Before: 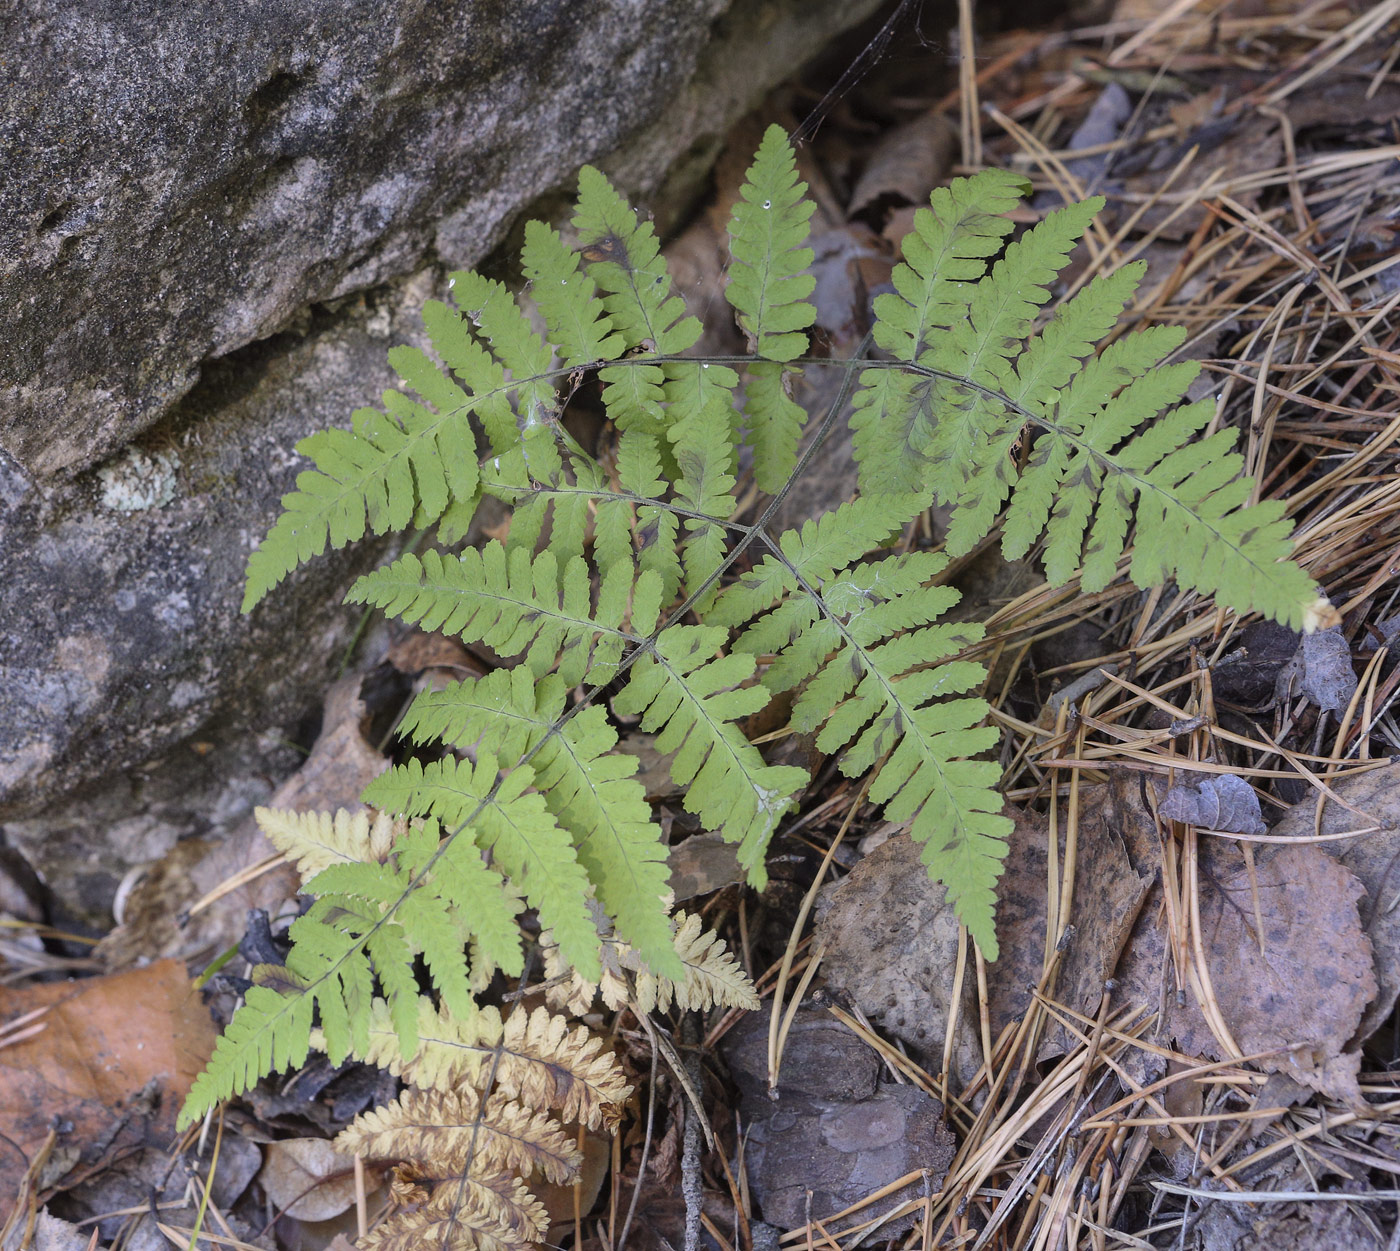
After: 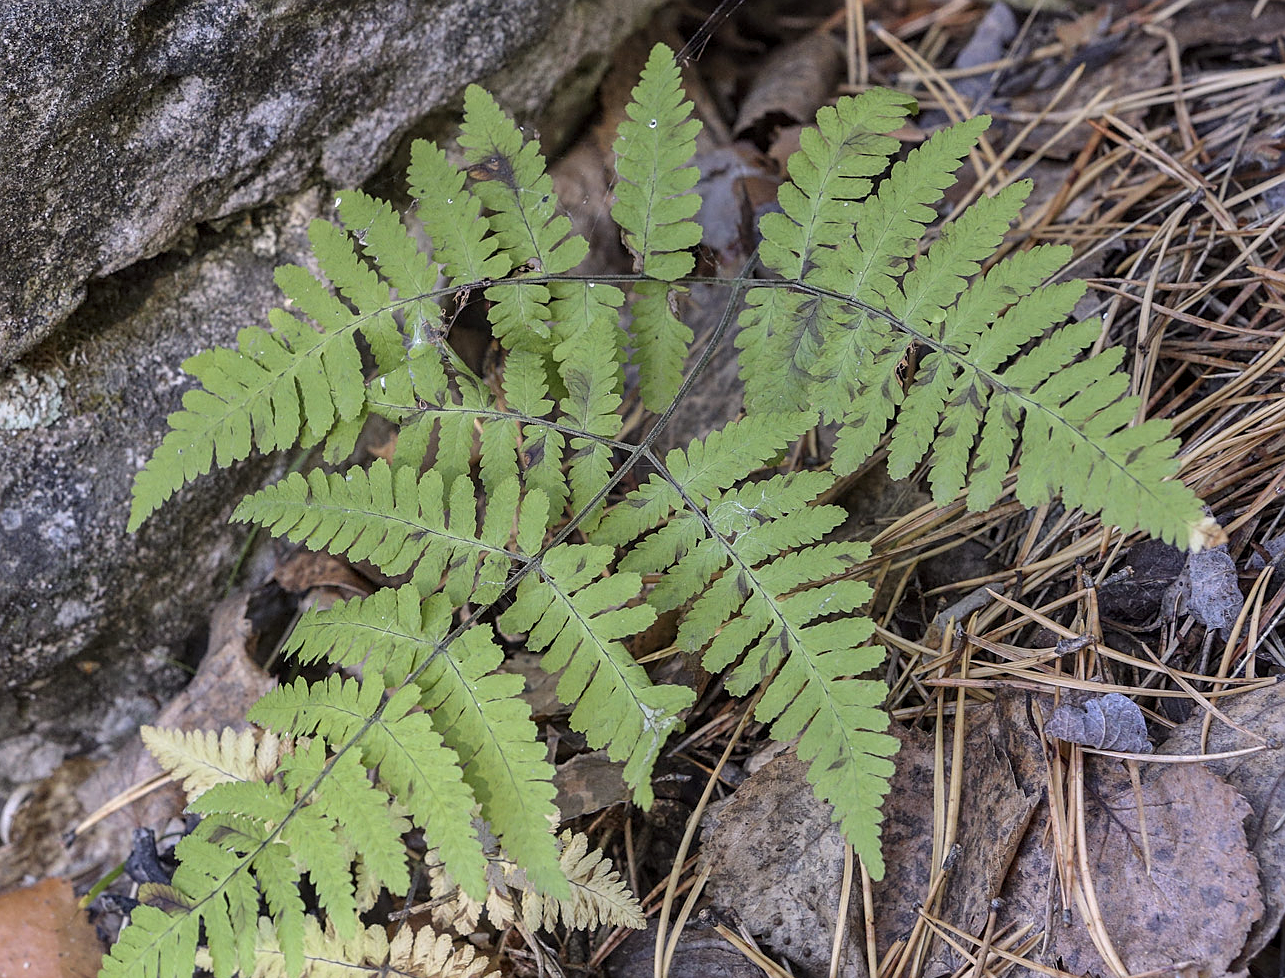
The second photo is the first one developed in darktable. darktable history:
sharpen: radius 1.935
local contrast: on, module defaults
shadows and highlights: soften with gaussian
crop: left 8.166%, top 6.534%, bottom 15.25%
